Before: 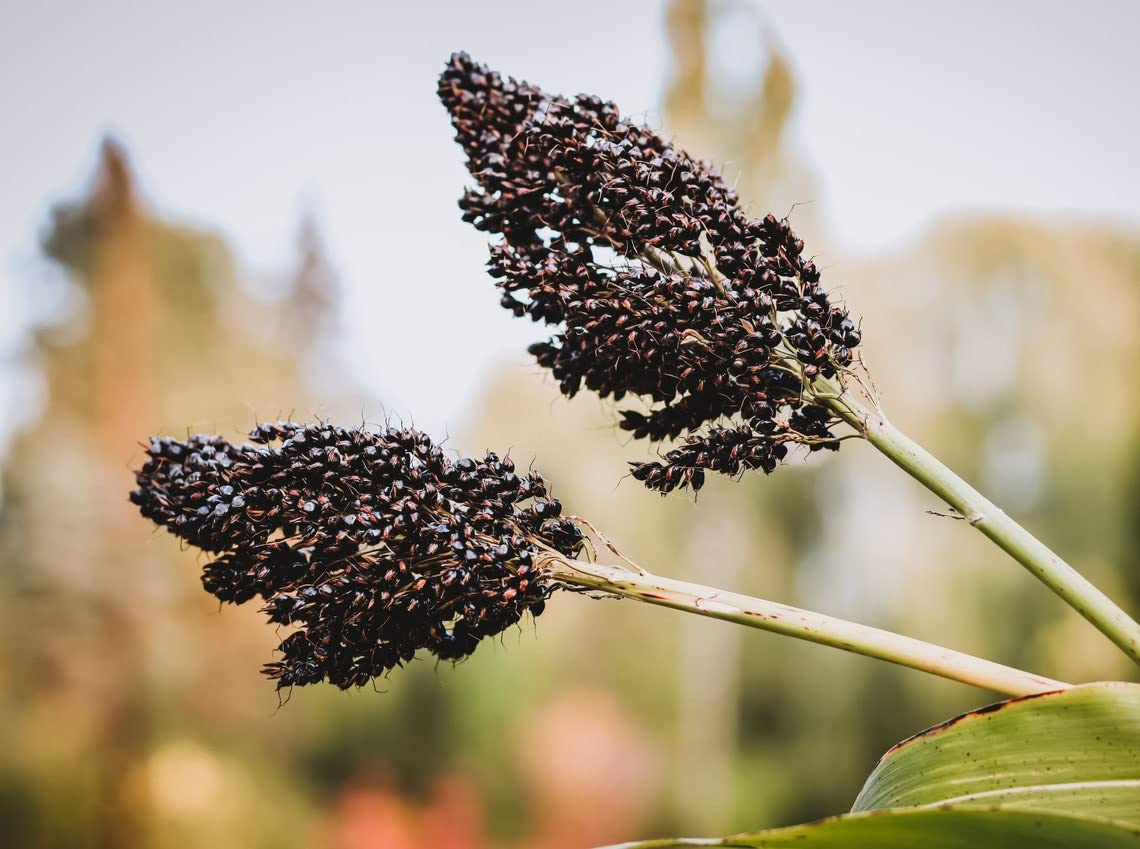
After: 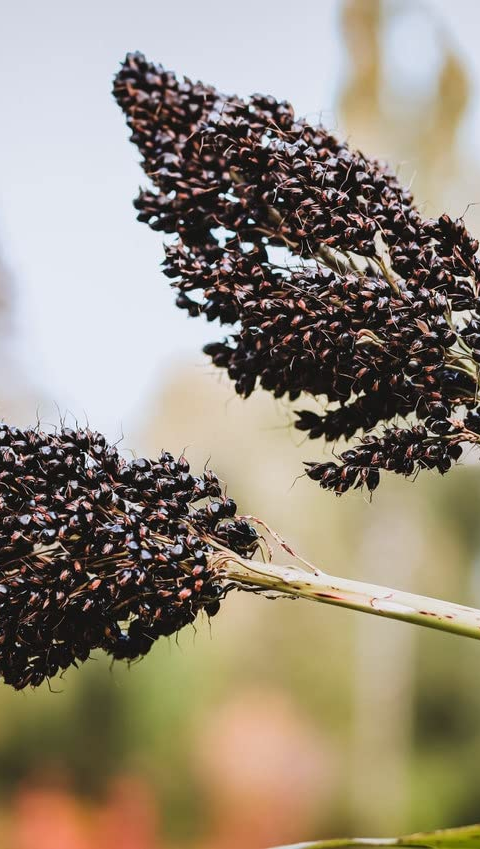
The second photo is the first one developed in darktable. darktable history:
crop: left 28.583%, right 29.231%
white balance: red 0.982, blue 1.018
